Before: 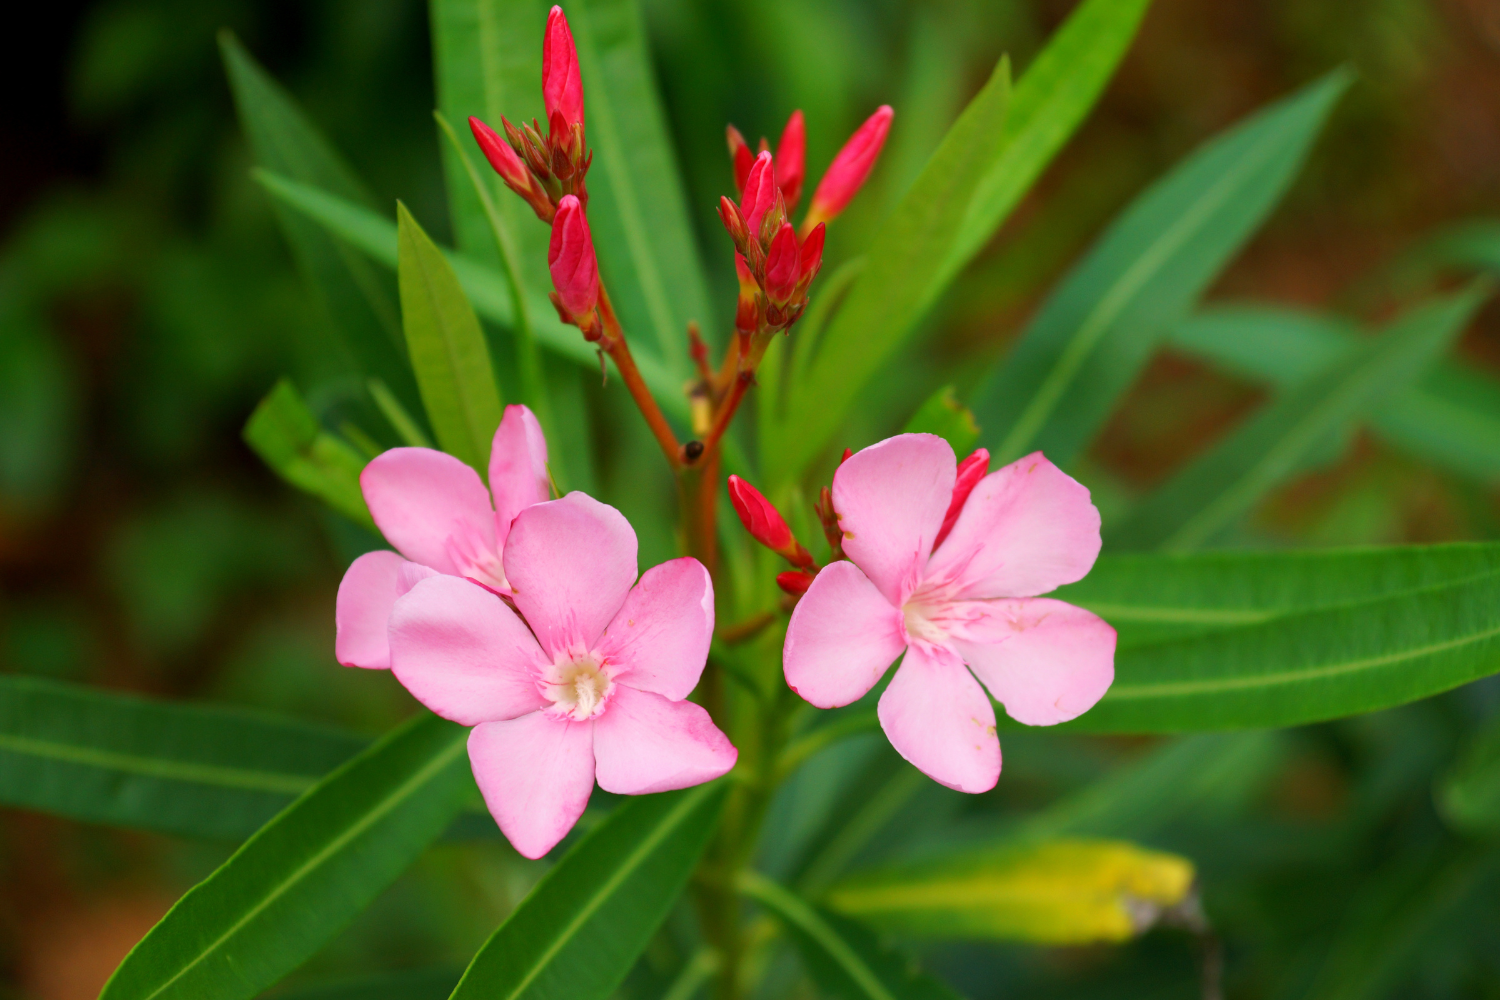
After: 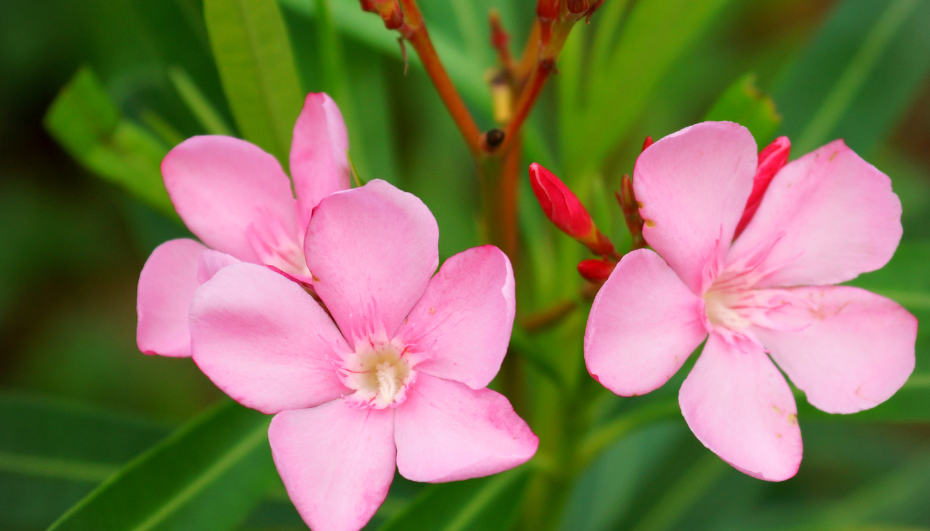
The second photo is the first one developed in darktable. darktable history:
tone equalizer: on, module defaults
crop: left 13.312%, top 31.28%, right 24.627%, bottom 15.582%
vignetting: fall-off start 92.6%, brightness -0.52, saturation -0.51, center (-0.012, 0)
